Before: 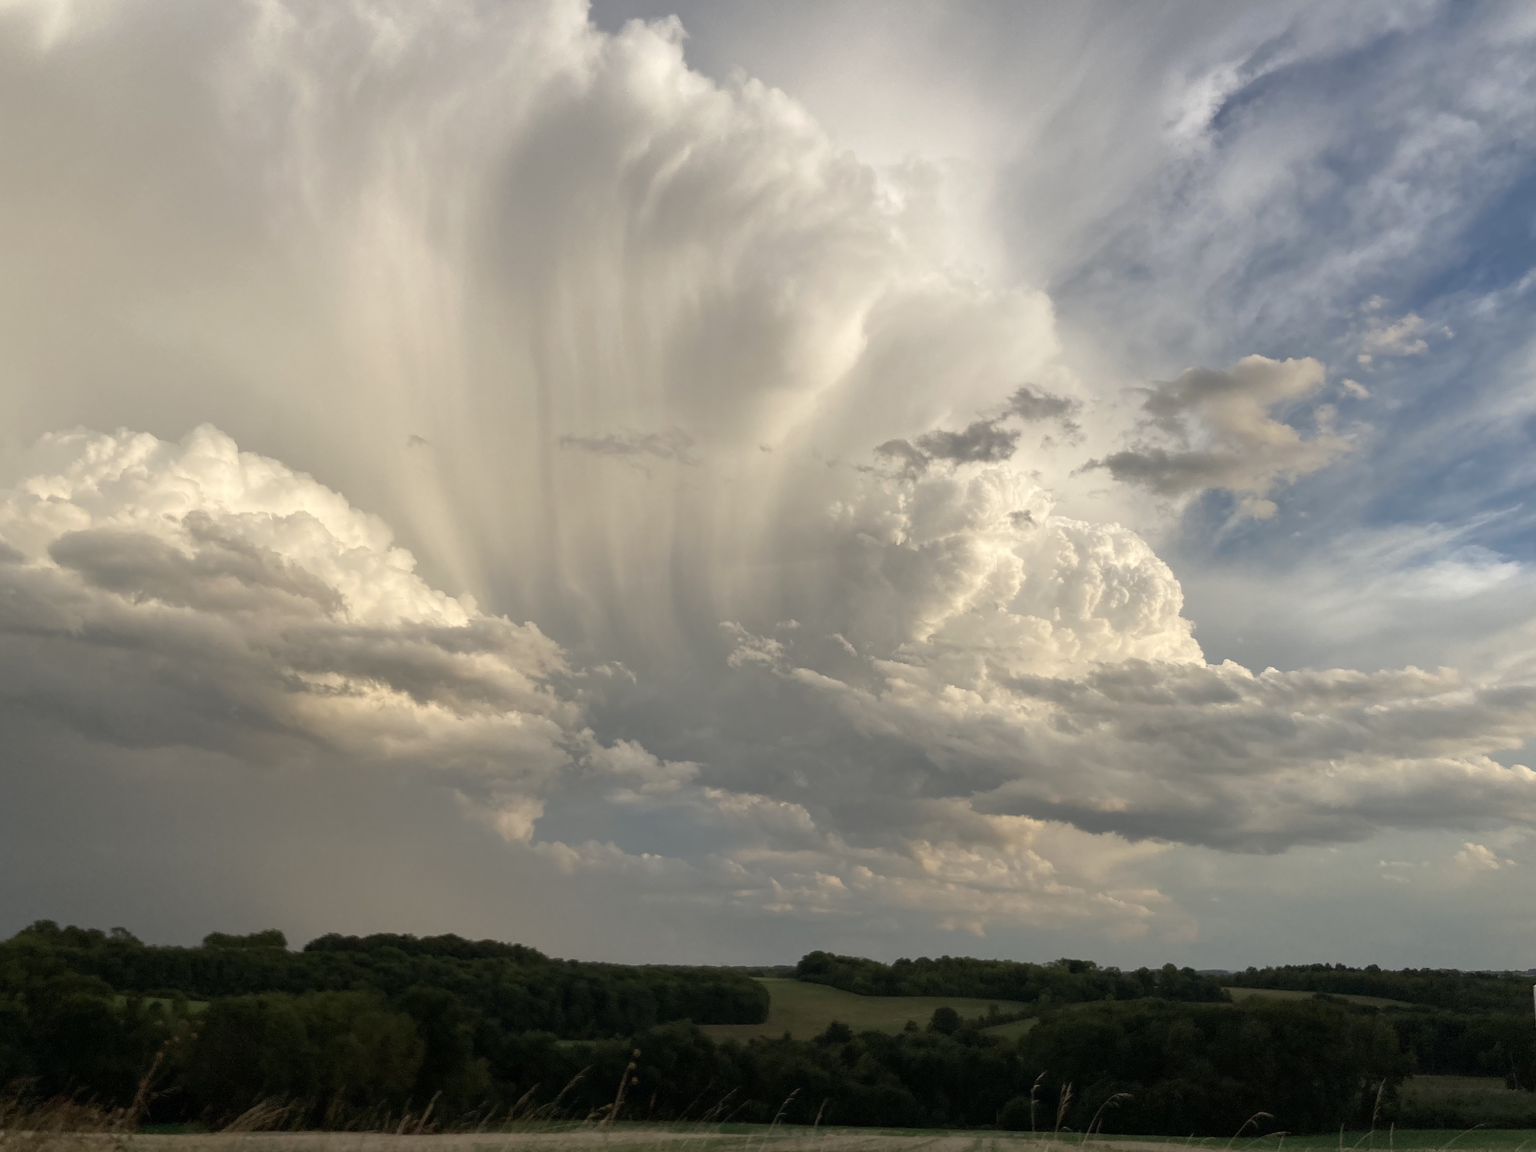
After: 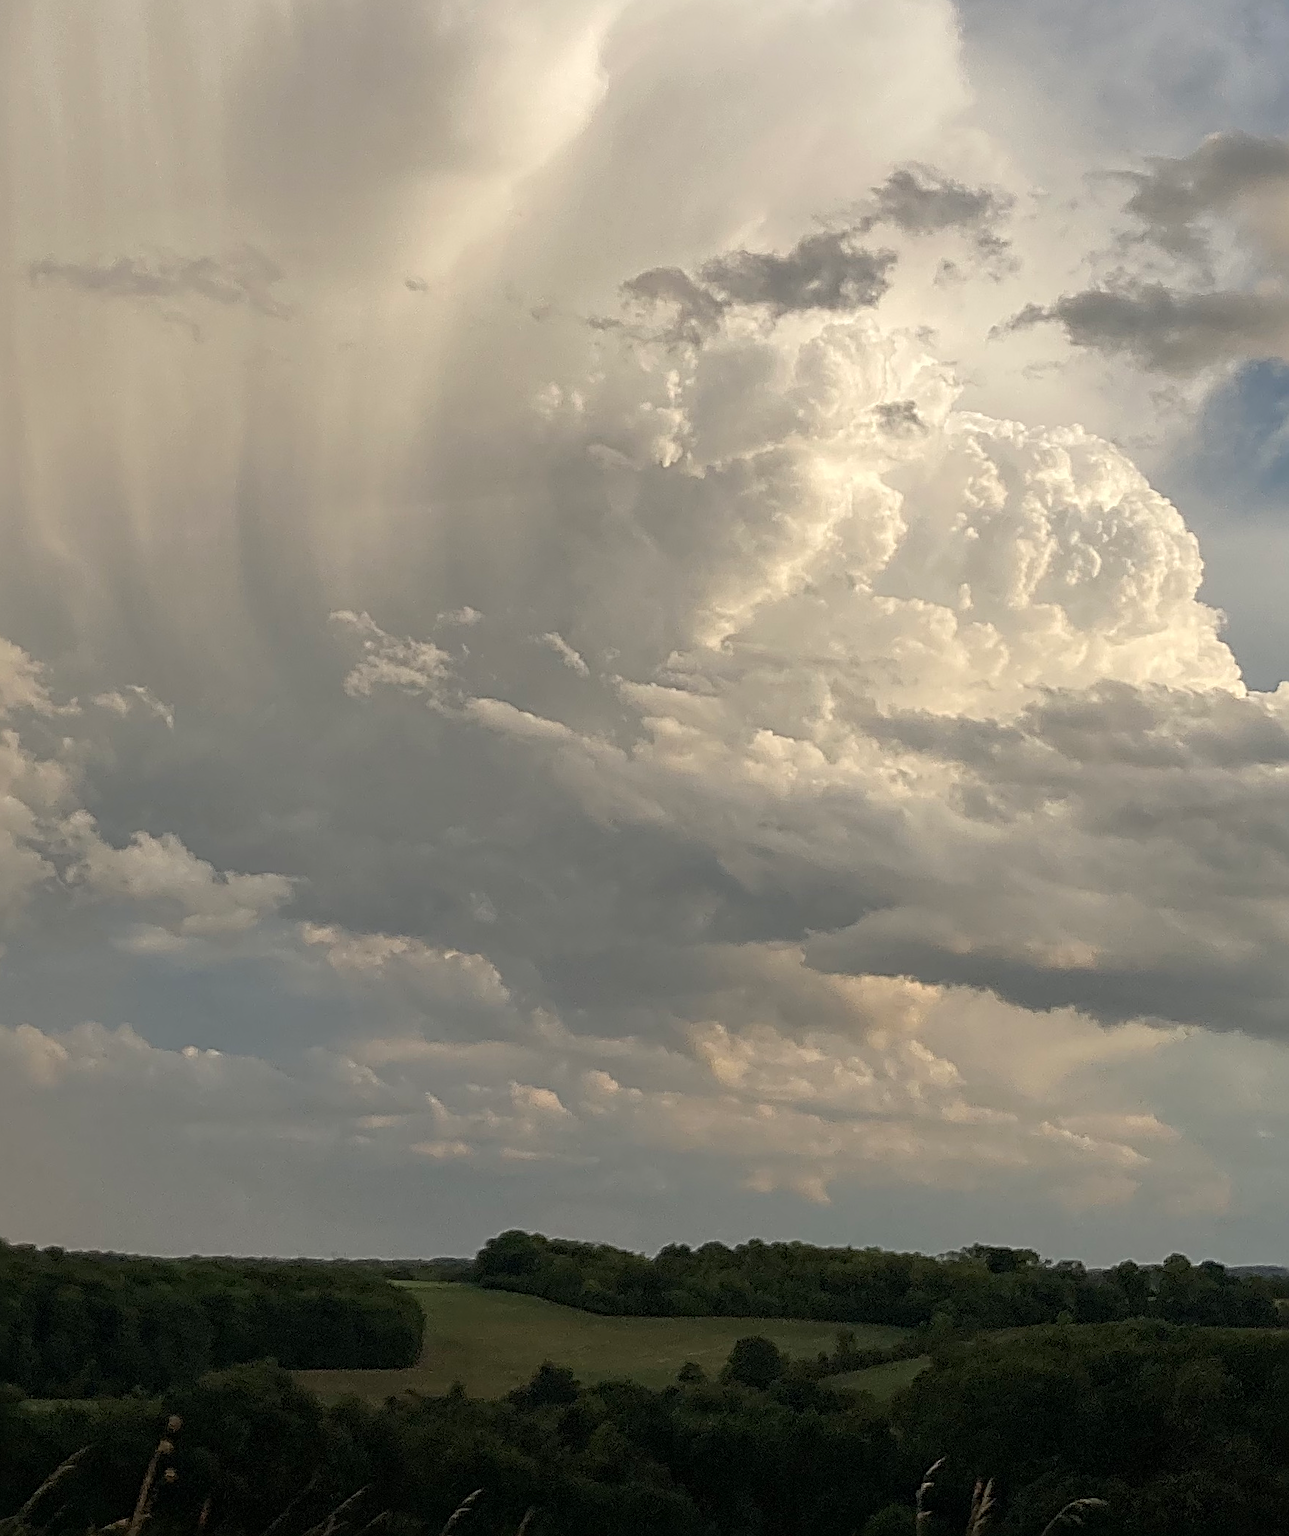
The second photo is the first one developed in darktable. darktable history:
sharpen: radius 3.719, amount 0.921
crop: left 35.446%, top 25.813%, right 19.95%, bottom 3.347%
